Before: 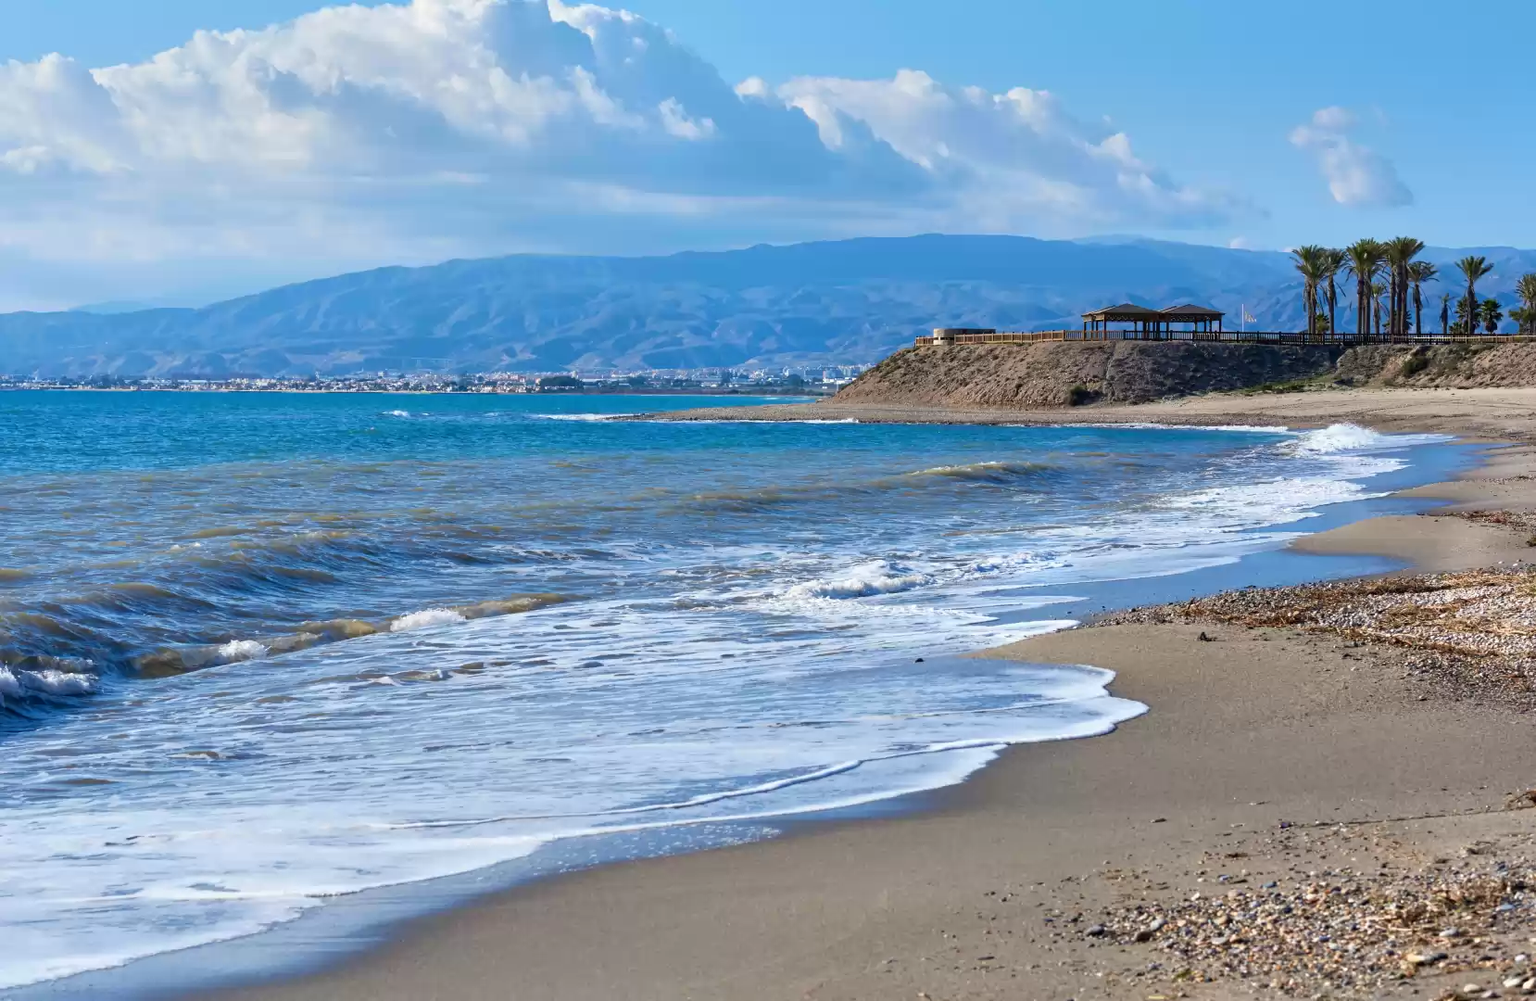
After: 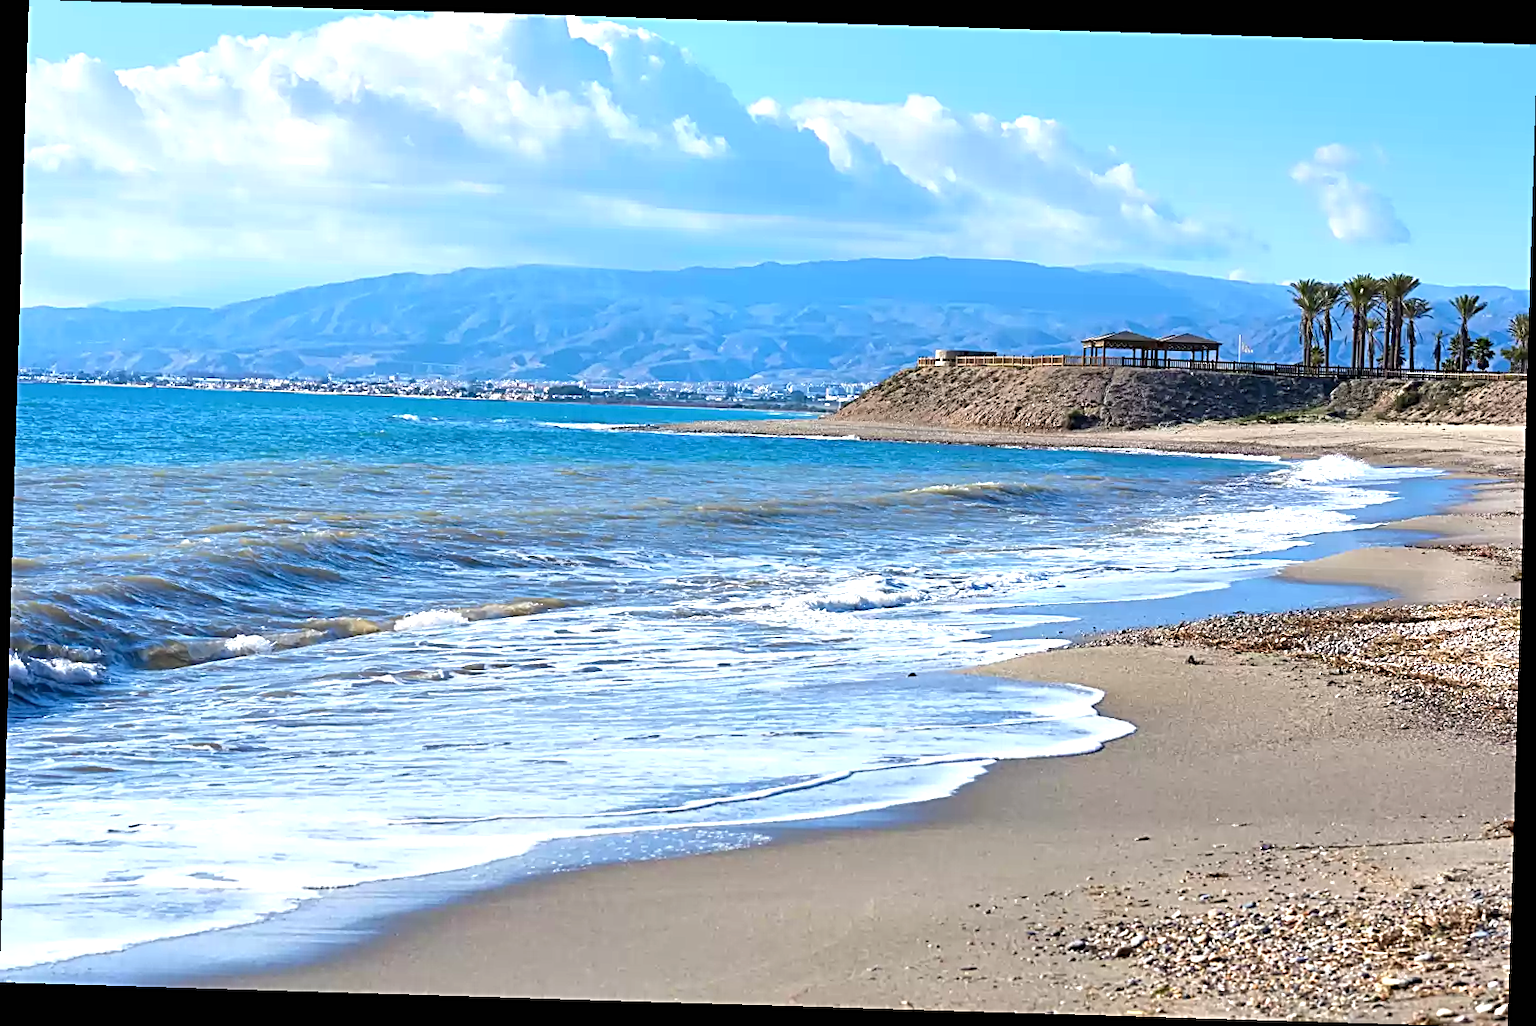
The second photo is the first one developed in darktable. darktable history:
rotate and perspective: rotation 1.72°, automatic cropping off
exposure: black level correction 0, exposure 0.68 EV, compensate exposure bias true, compensate highlight preservation false
sharpen: radius 2.543, amount 0.636
